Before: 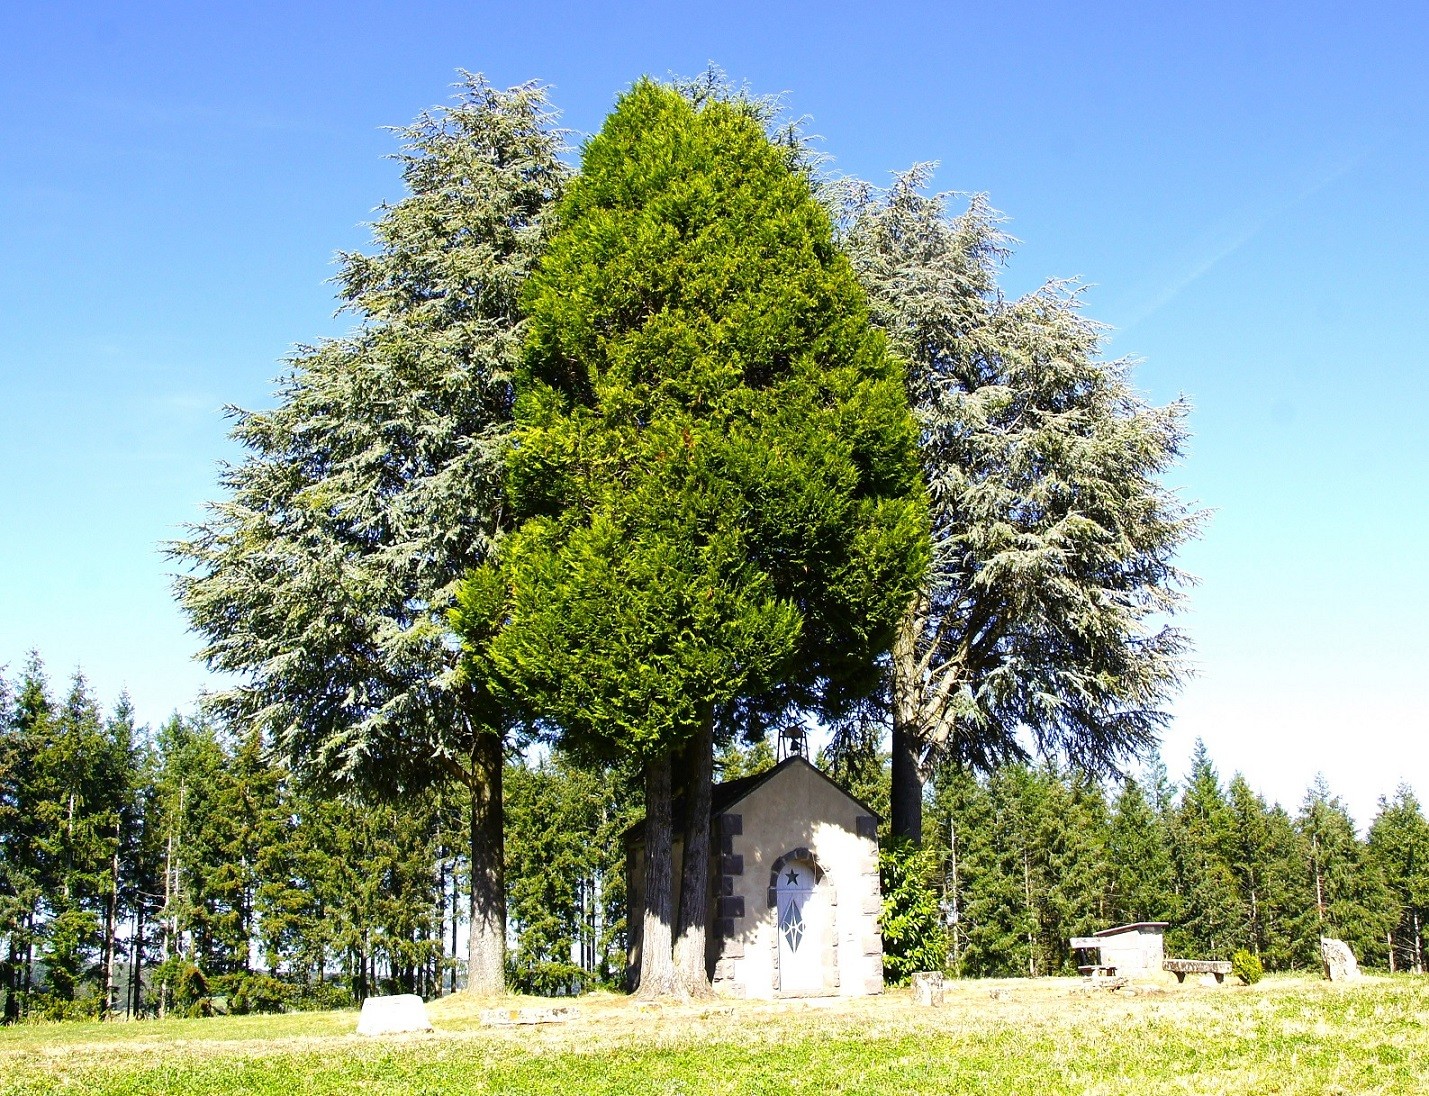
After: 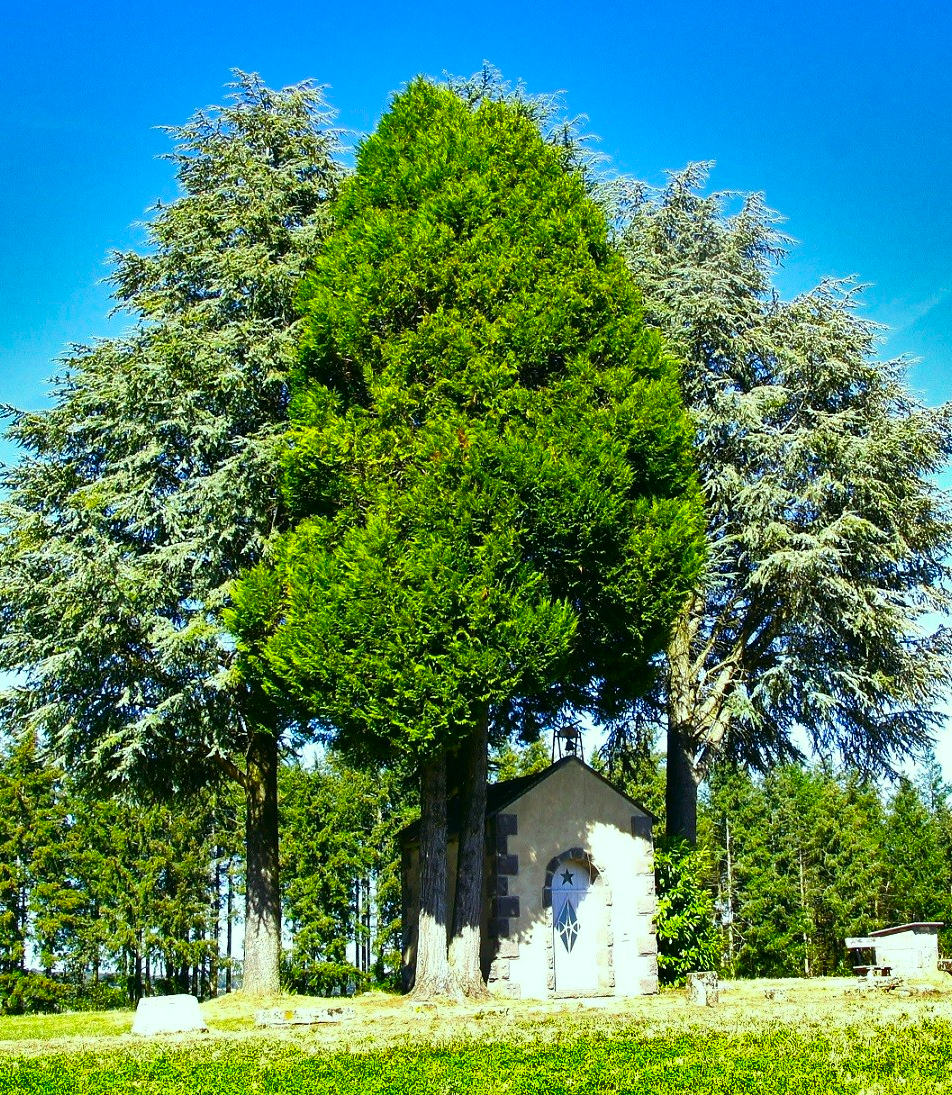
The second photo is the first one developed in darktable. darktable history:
color correction: highlights a* -7.33, highlights b* 1.26, shadows a* -3.55, saturation 1.4
crop and rotate: left 15.754%, right 17.579%
shadows and highlights: shadows 20.91, highlights -82.73, soften with gaussian
